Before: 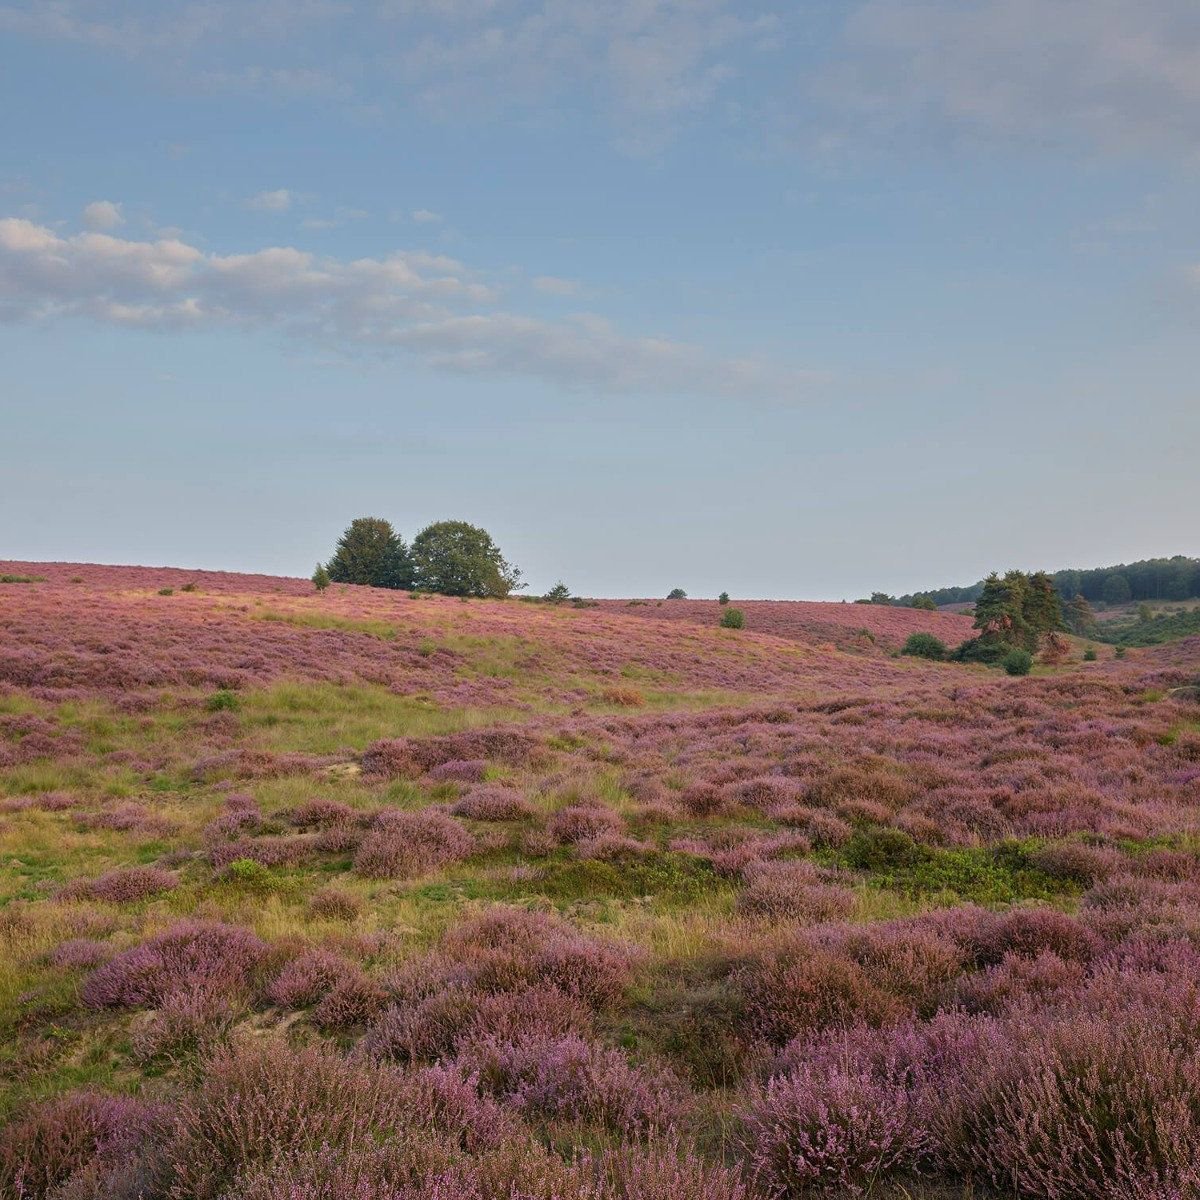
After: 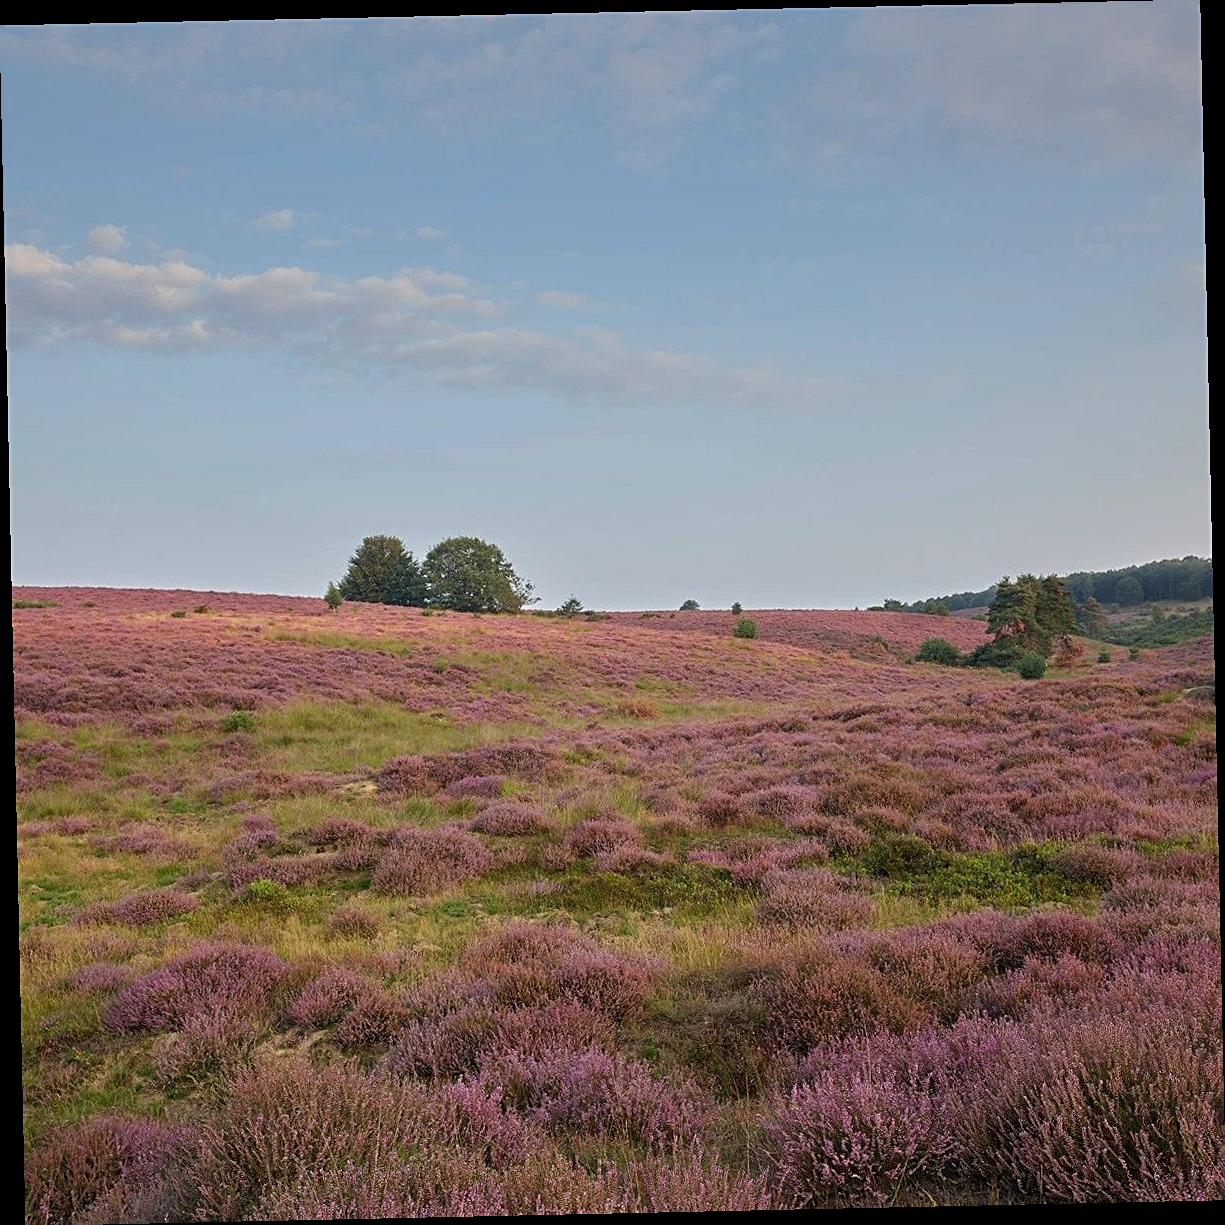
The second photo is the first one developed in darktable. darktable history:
sharpen: on, module defaults
rotate and perspective: rotation -1.24°, automatic cropping off
